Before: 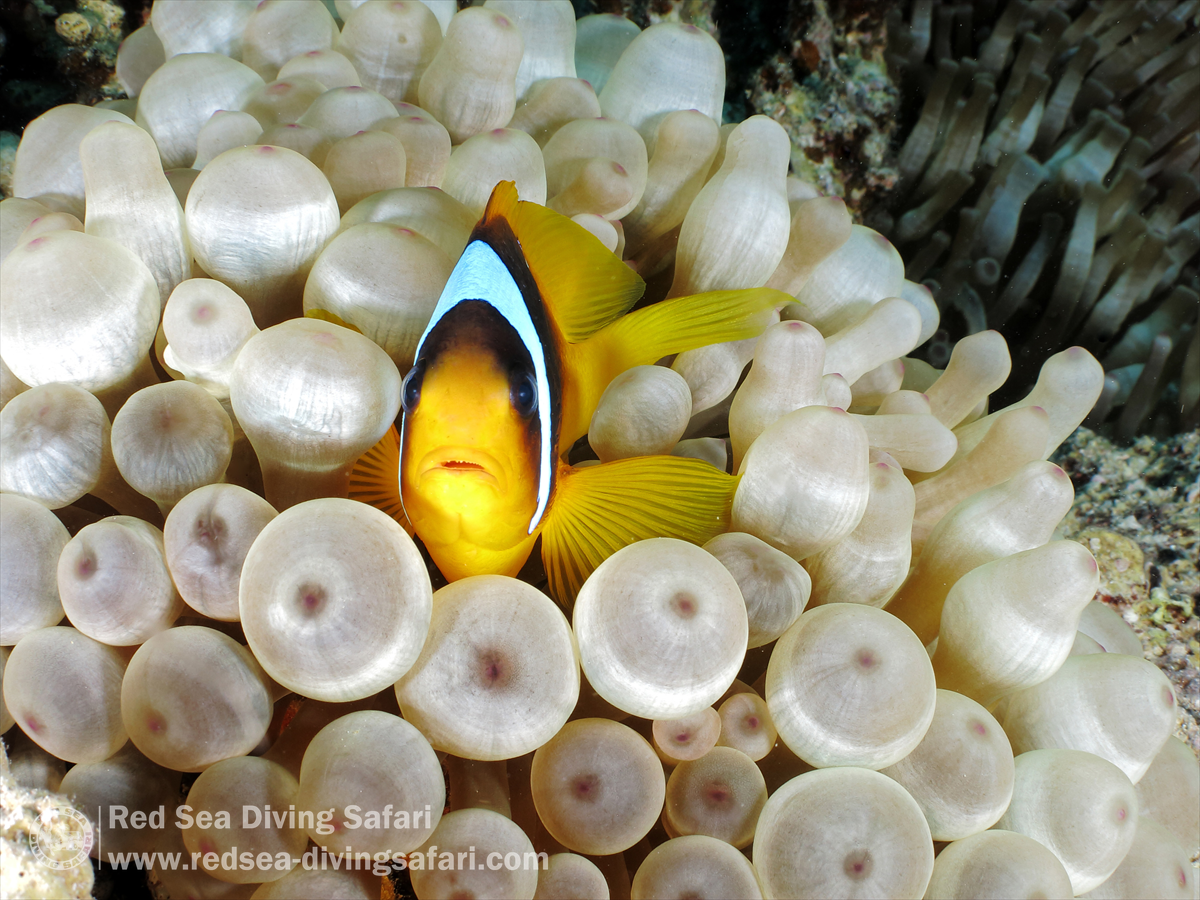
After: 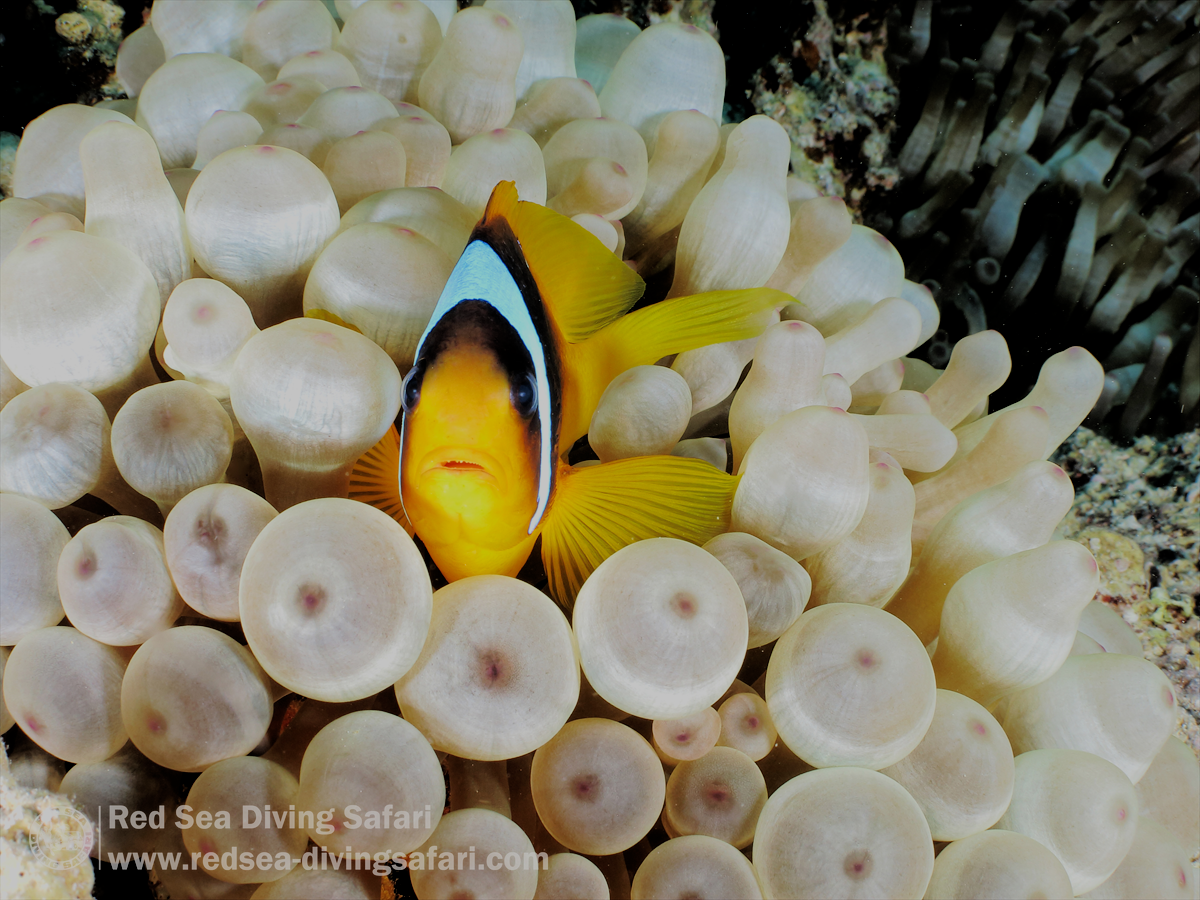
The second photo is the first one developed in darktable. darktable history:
filmic rgb: middle gray luminance 18.12%, black relative exposure -7.55 EV, white relative exposure 8.48 EV, target black luminance 0%, hardness 2.23, latitude 18.42%, contrast 0.884, highlights saturation mix 3.58%, shadows ↔ highlights balance 10.81%, color science v6 (2022), iterations of high-quality reconstruction 0
